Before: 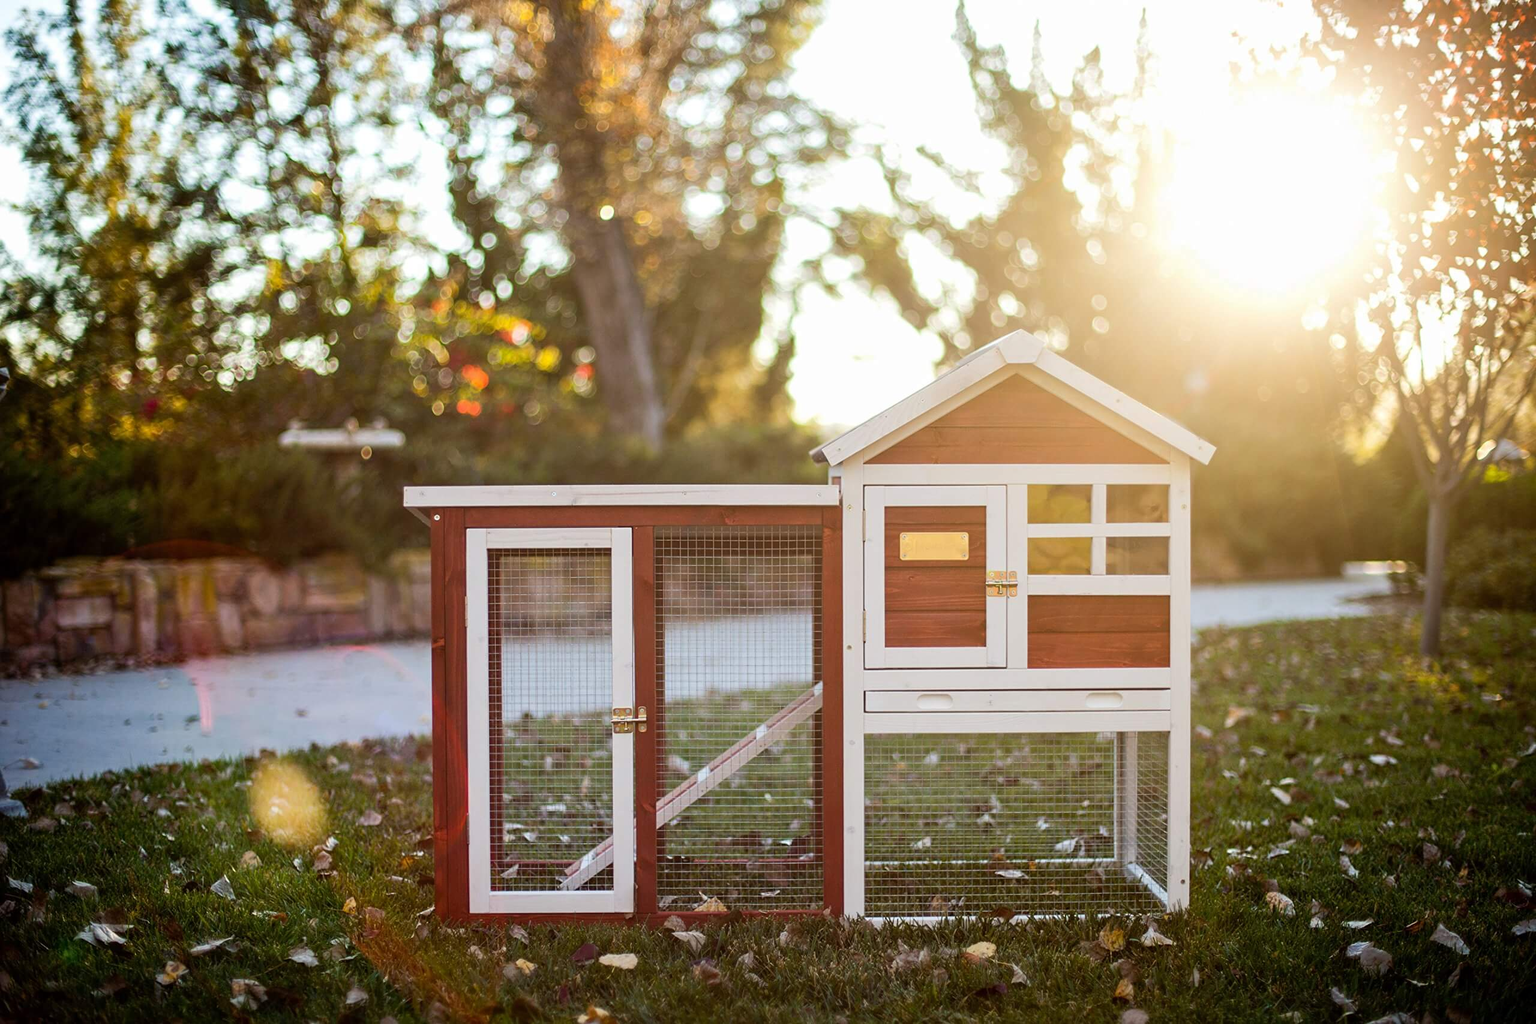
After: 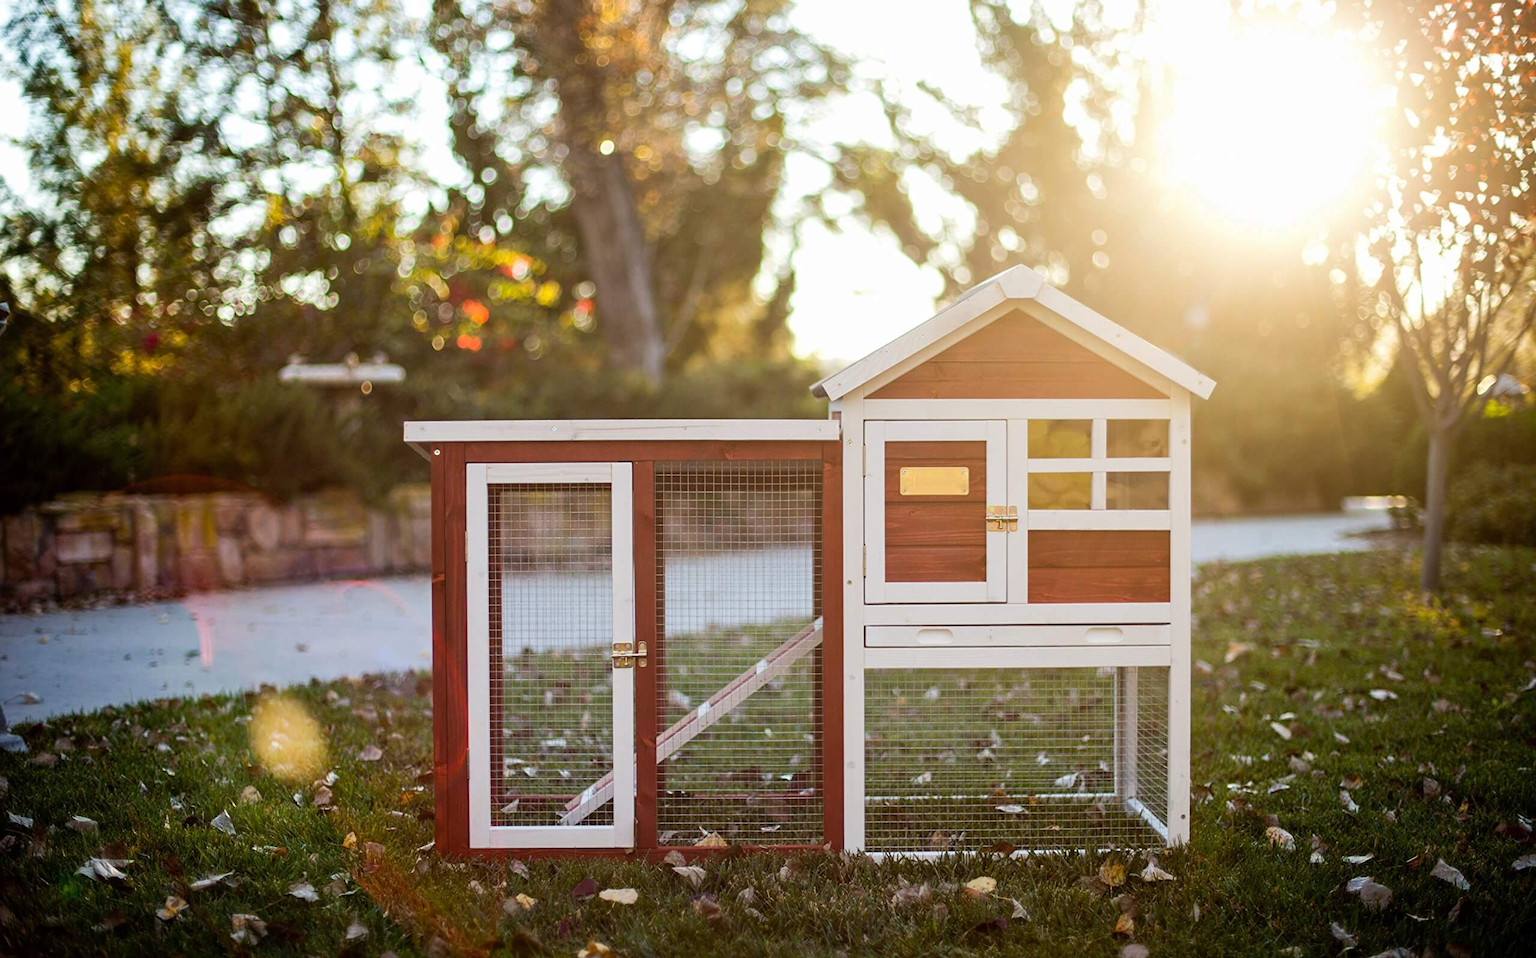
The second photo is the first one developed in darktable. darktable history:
crop and rotate: top 6.428%
